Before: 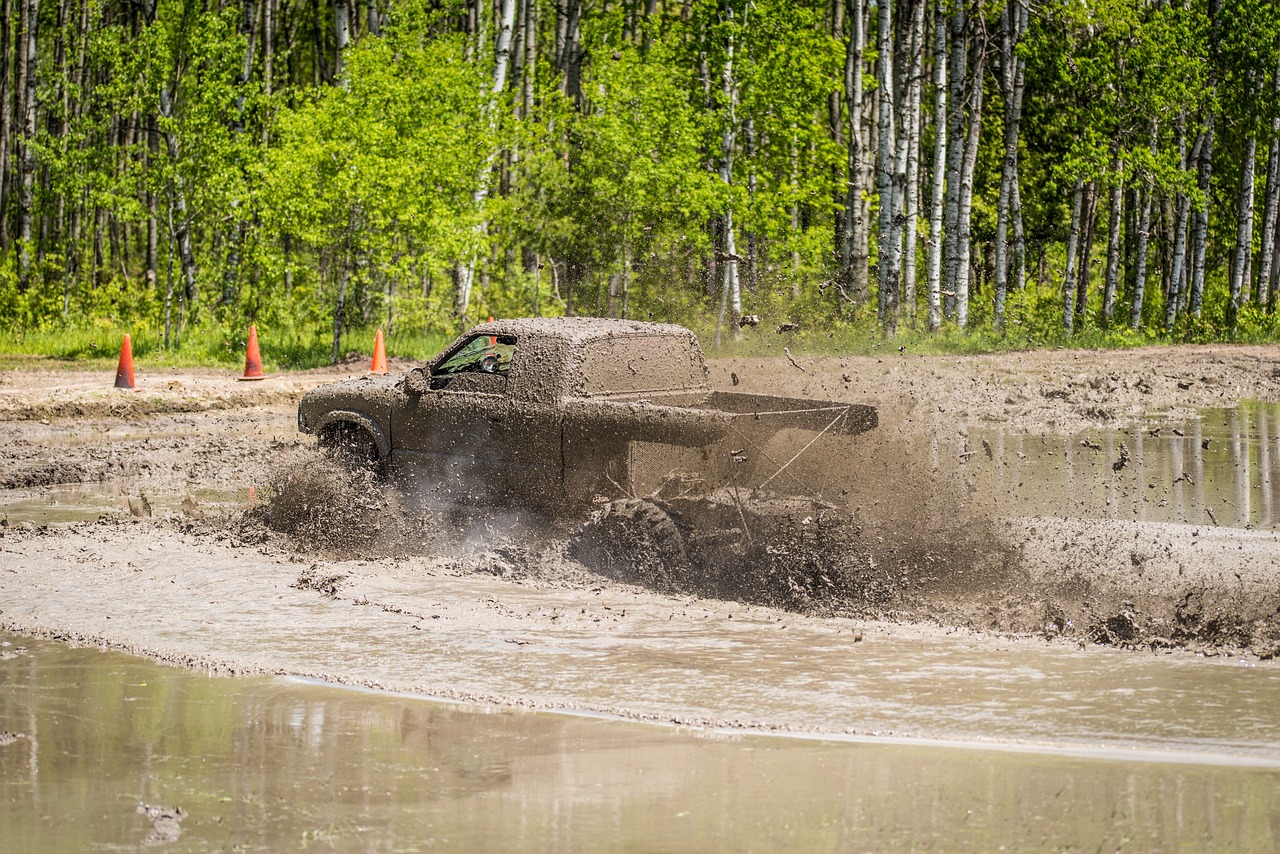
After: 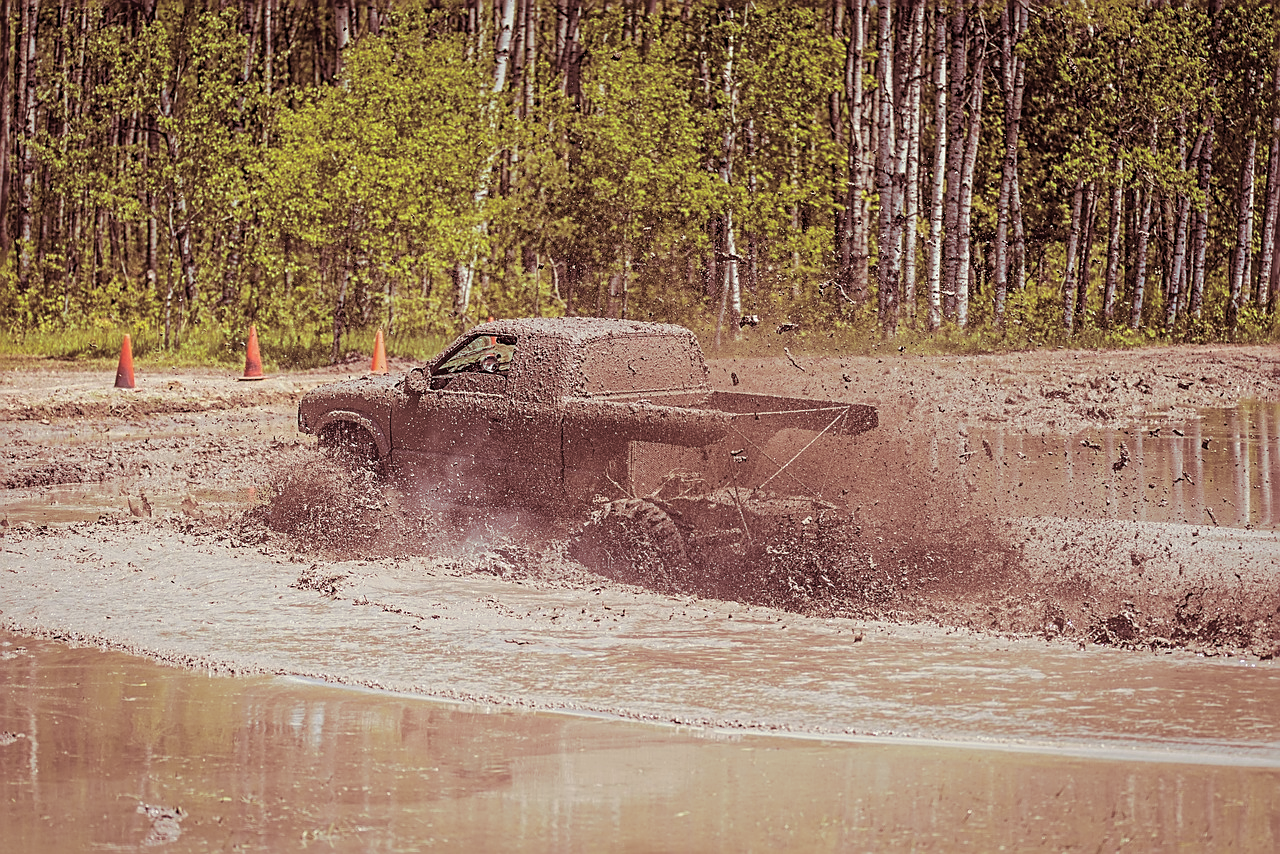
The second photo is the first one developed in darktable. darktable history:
bloom: size 40%
split-toning: compress 20%
tone equalizer: -8 EV 0.25 EV, -7 EV 0.417 EV, -6 EV 0.417 EV, -5 EV 0.25 EV, -3 EV -0.25 EV, -2 EV -0.417 EV, -1 EV -0.417 EV, +0 EV -0.25 EV, edges refinement/feathering 500, mask exposure compensation -1.57 EV, preserve details guided filter
sharpen: radius 2.543, amount 0.636
